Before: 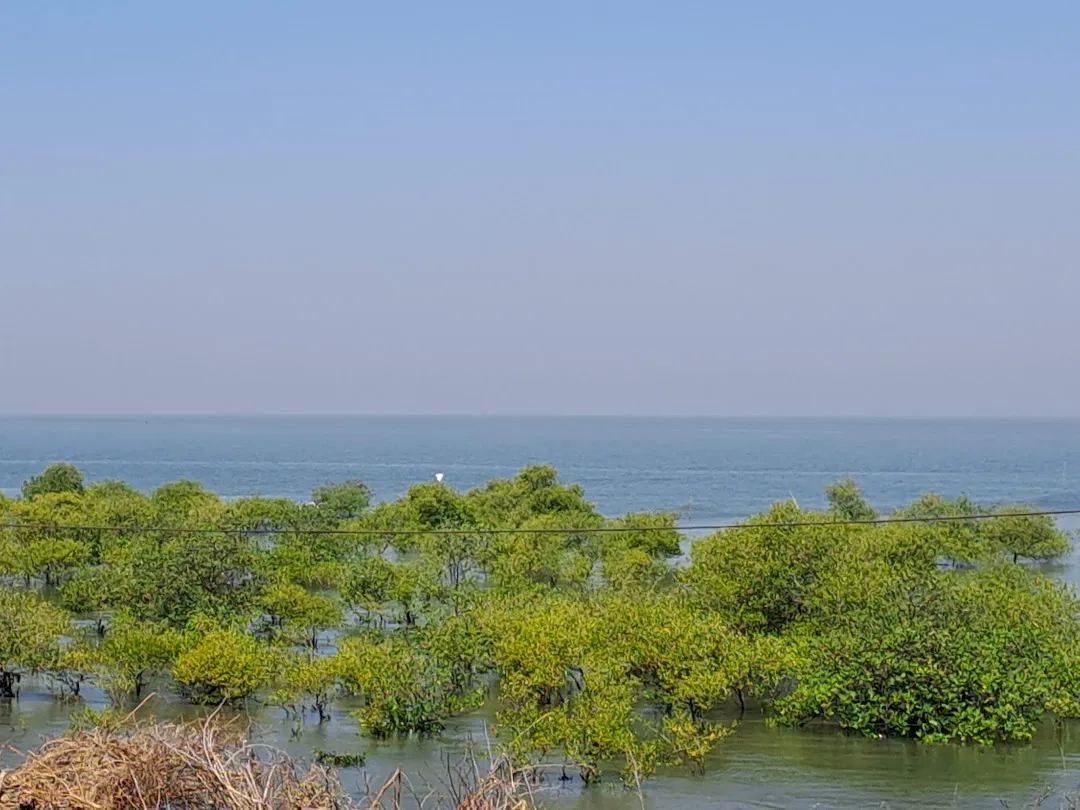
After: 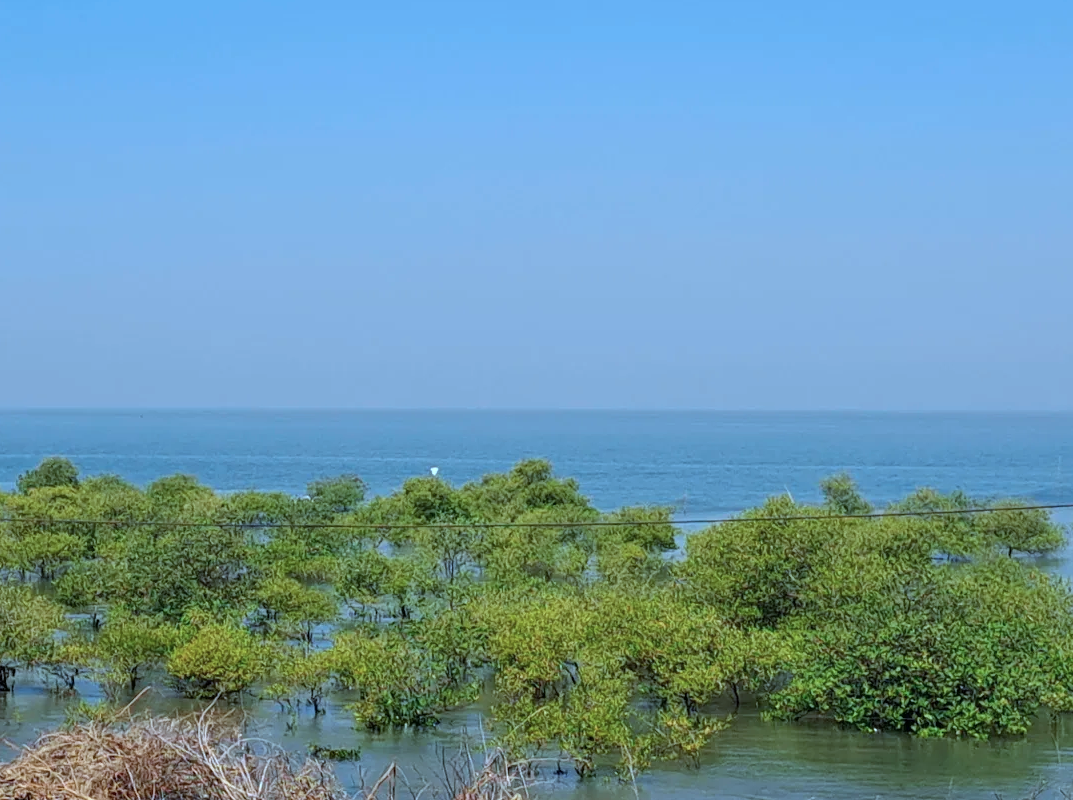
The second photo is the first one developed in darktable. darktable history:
color correction: highlights a* -9.55, highlights b* -21.43
crop: left 0.479%, top 0.75%, right 0.123%, bottom 0.47%
